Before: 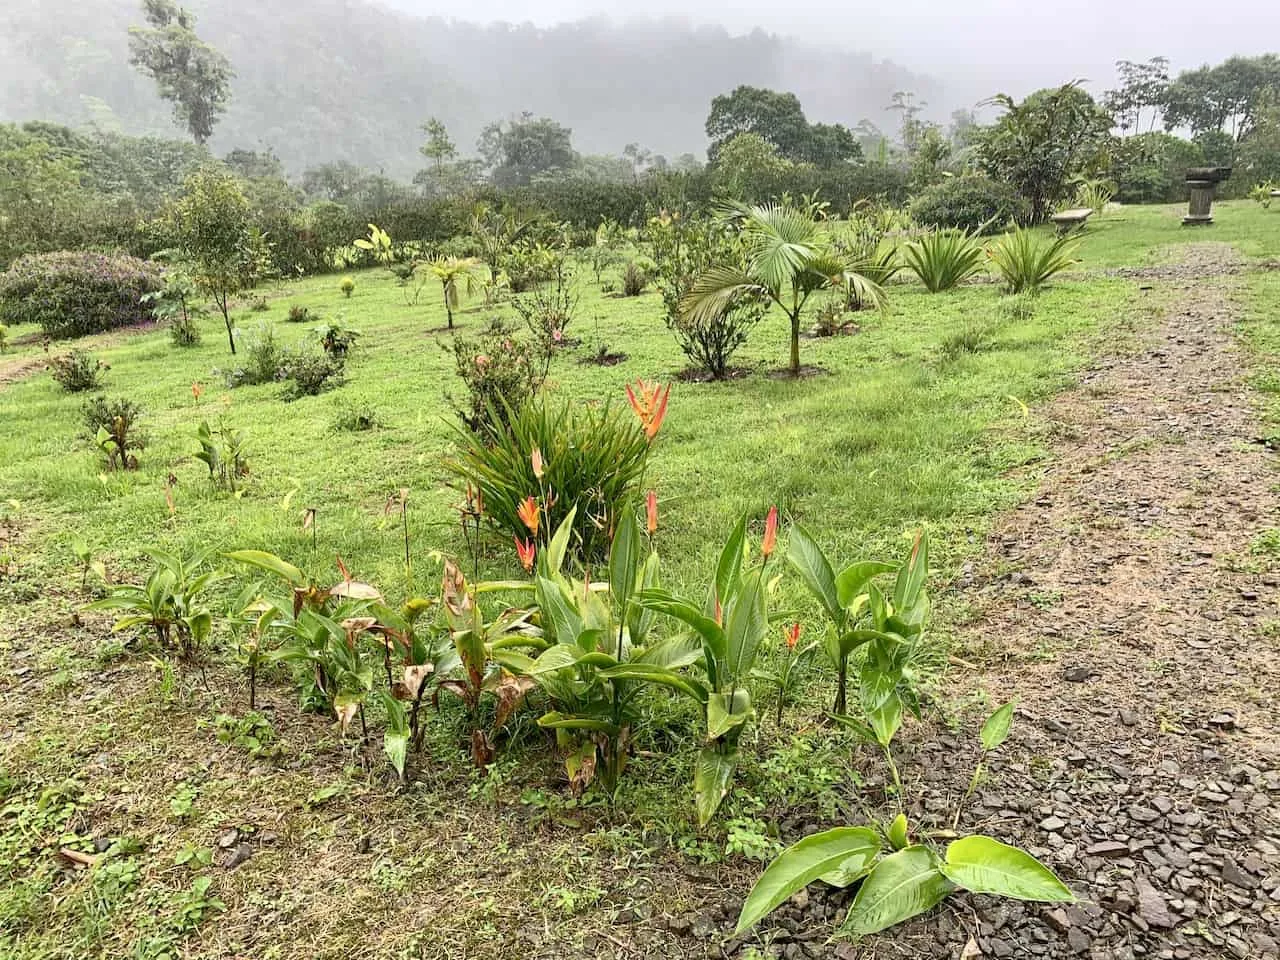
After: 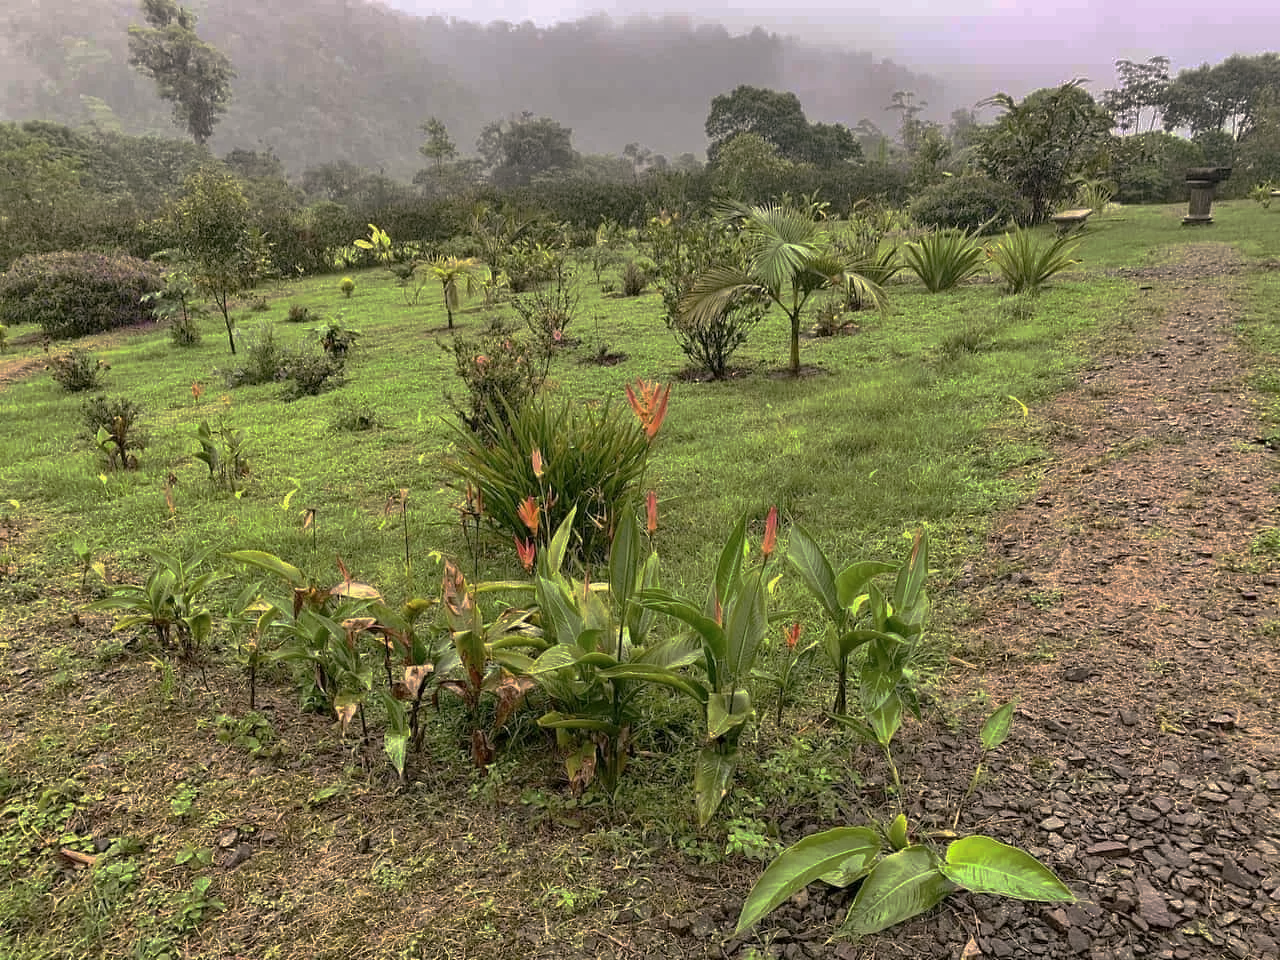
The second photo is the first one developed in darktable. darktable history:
base curve: curves: ch0 [(0, 0) (0.826, 0.587) (1, 1)], preserve colors none
color correction: highlights a* 5.86, highlights b* 4.79
contrast brightness saturation: saturation -0.062
